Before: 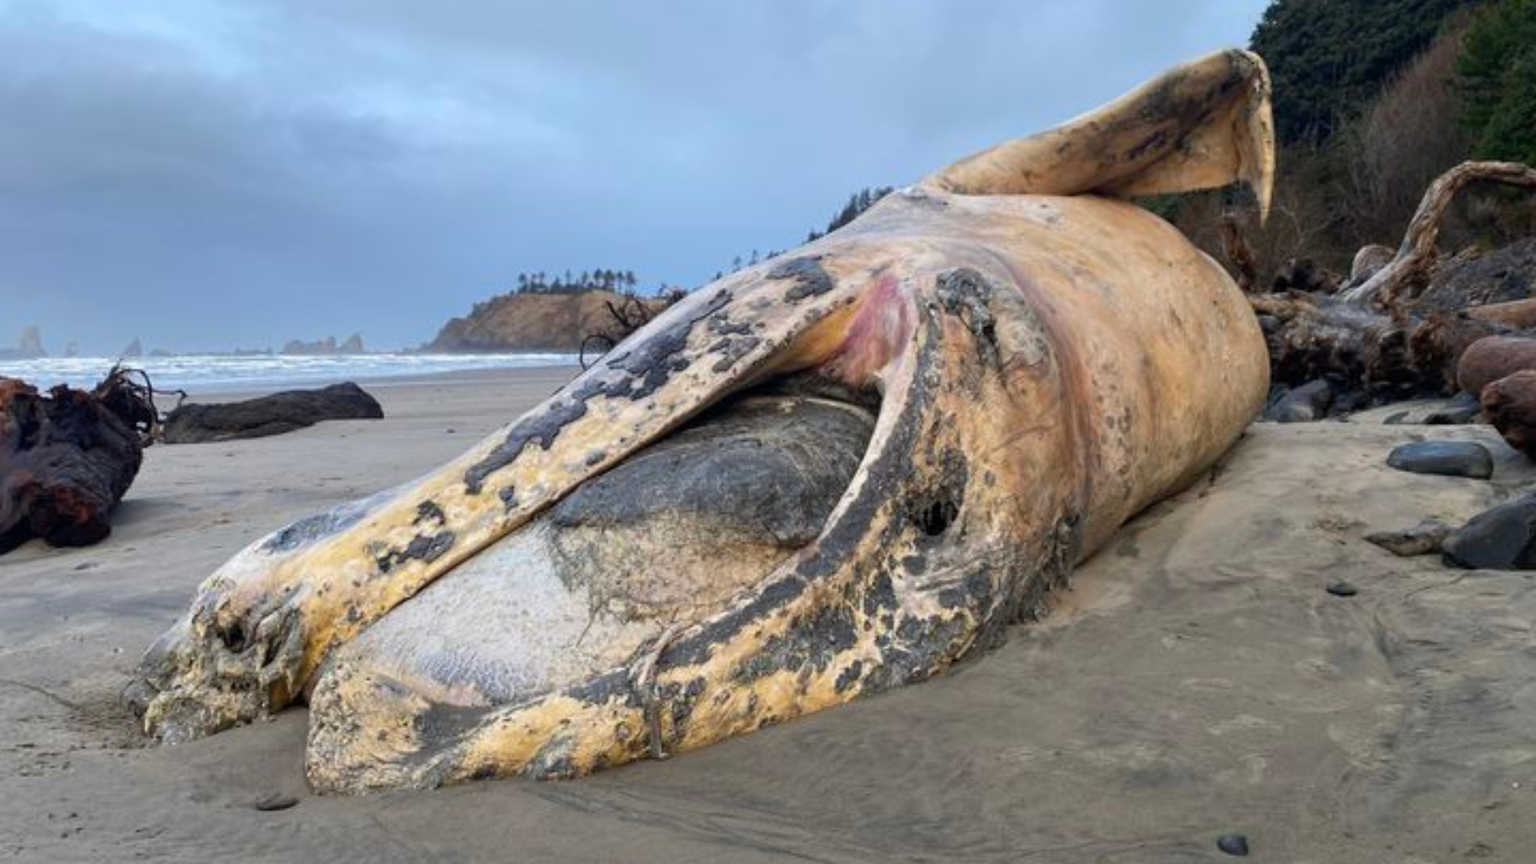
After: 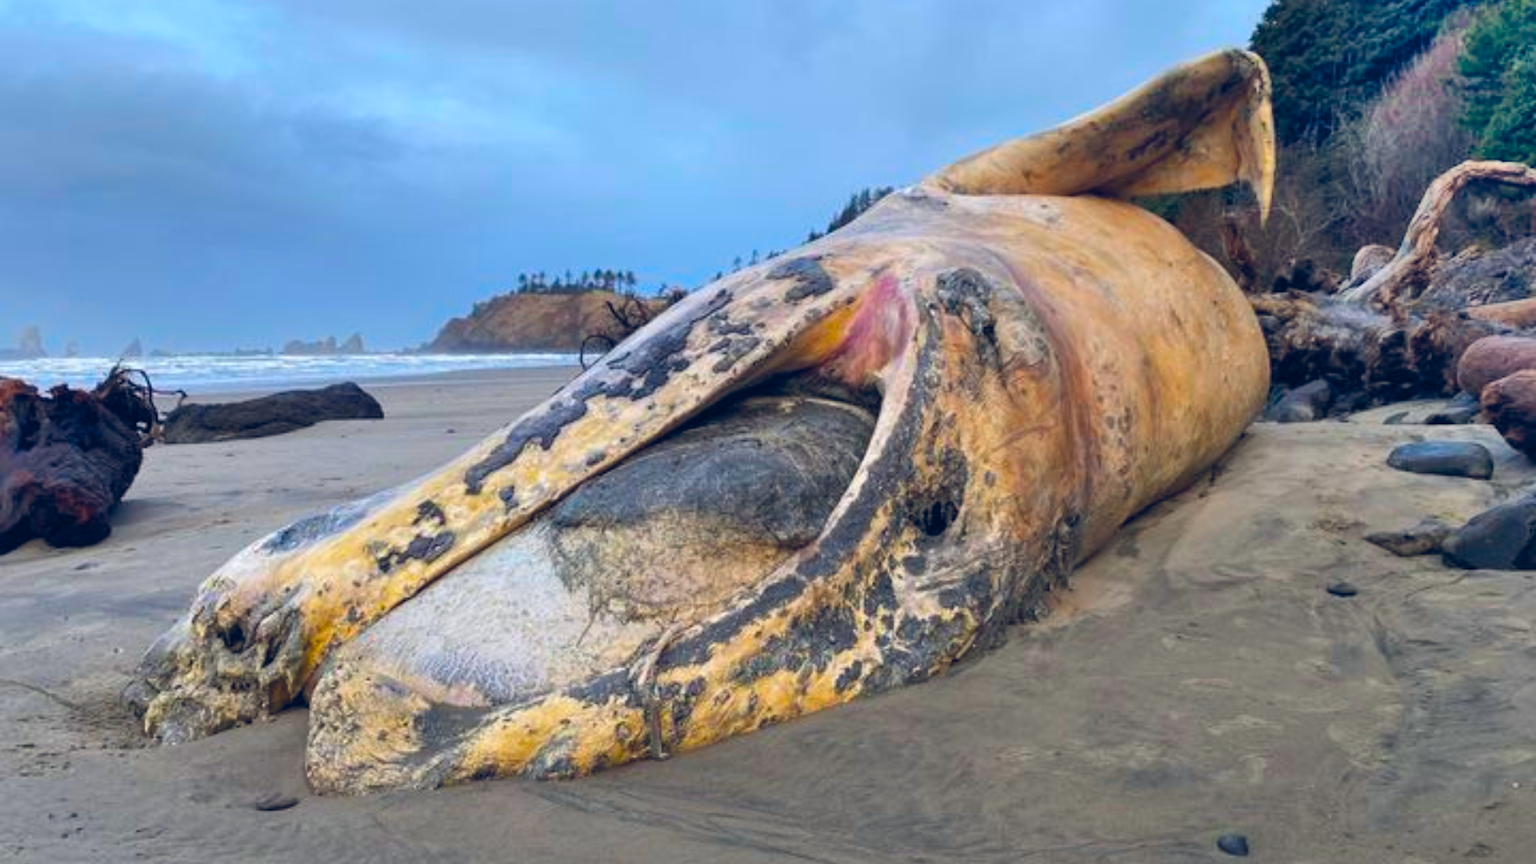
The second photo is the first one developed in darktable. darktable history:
color balance rgb: global offset › luminance 0.406%, global offset › chroma 0.201%, global offset › hue 254.43°, linear chroma grading › global chroma 14.598%, perceptual saturation grading › global saturation 31.091%
shadows and highlights: shadows 74.99, highlights -26.33, soften with gaussian
